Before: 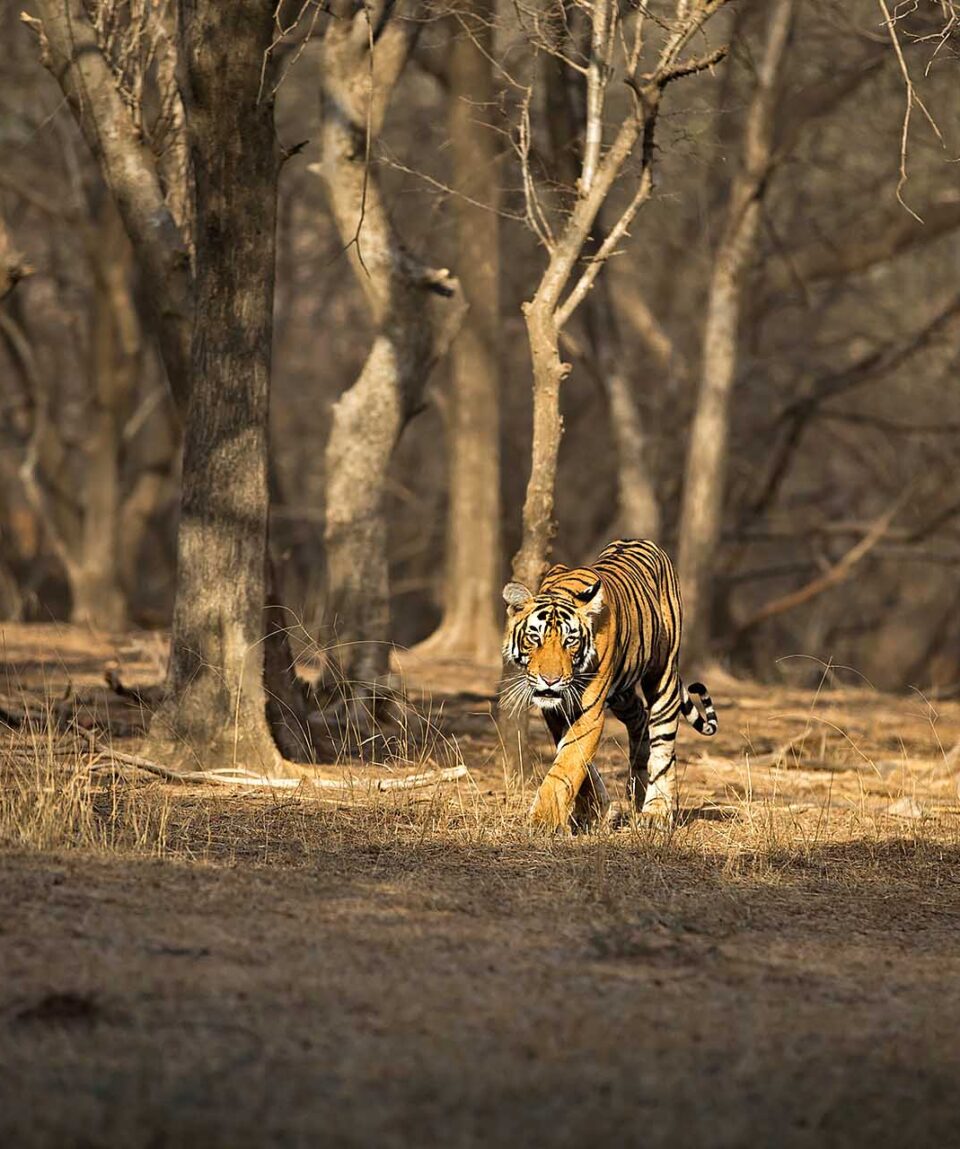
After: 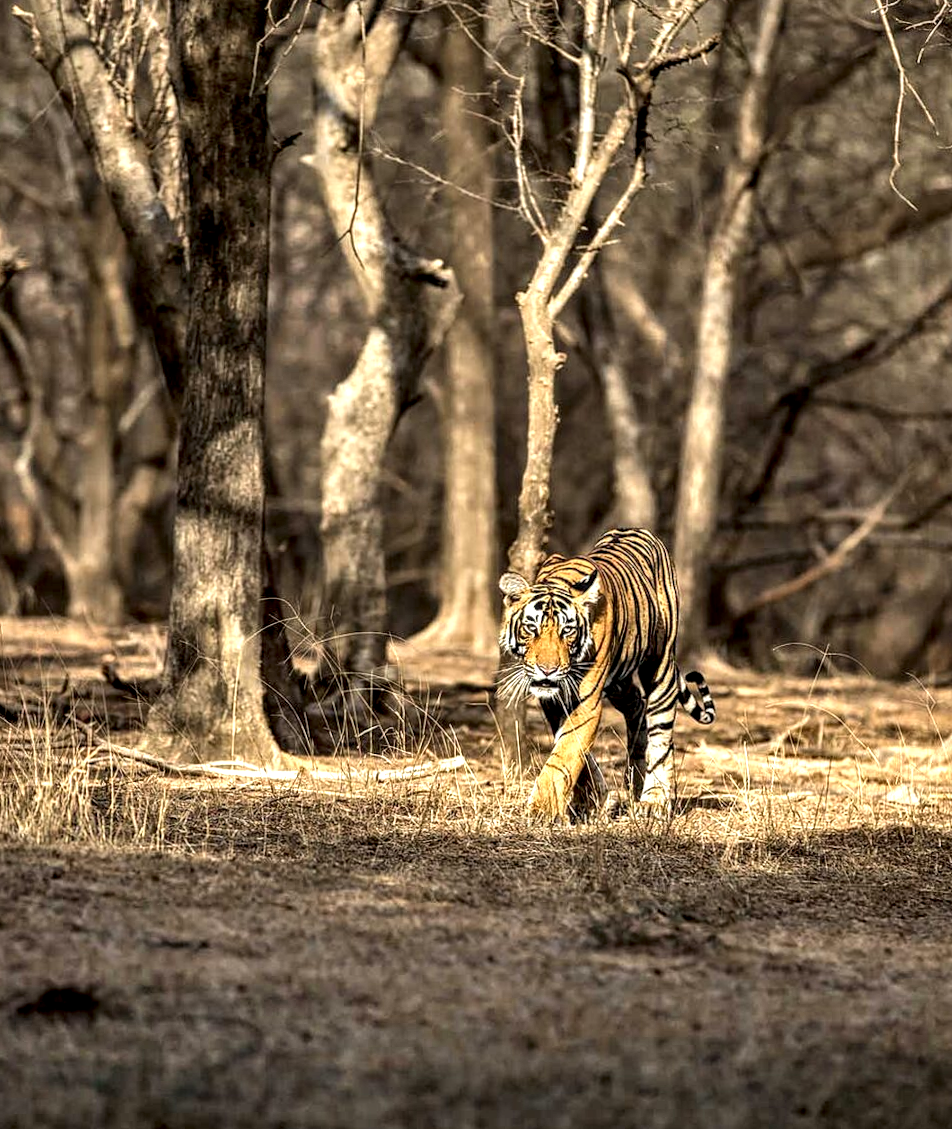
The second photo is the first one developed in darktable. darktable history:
rotate and perspective: rotation -0.45°, automatic cropping original format, crop left 0.008, crop right 0.992, crop top 0.012, crop bottom 0.988
local contrast: detail 203%
shadows and highlights: soften with gaussian
